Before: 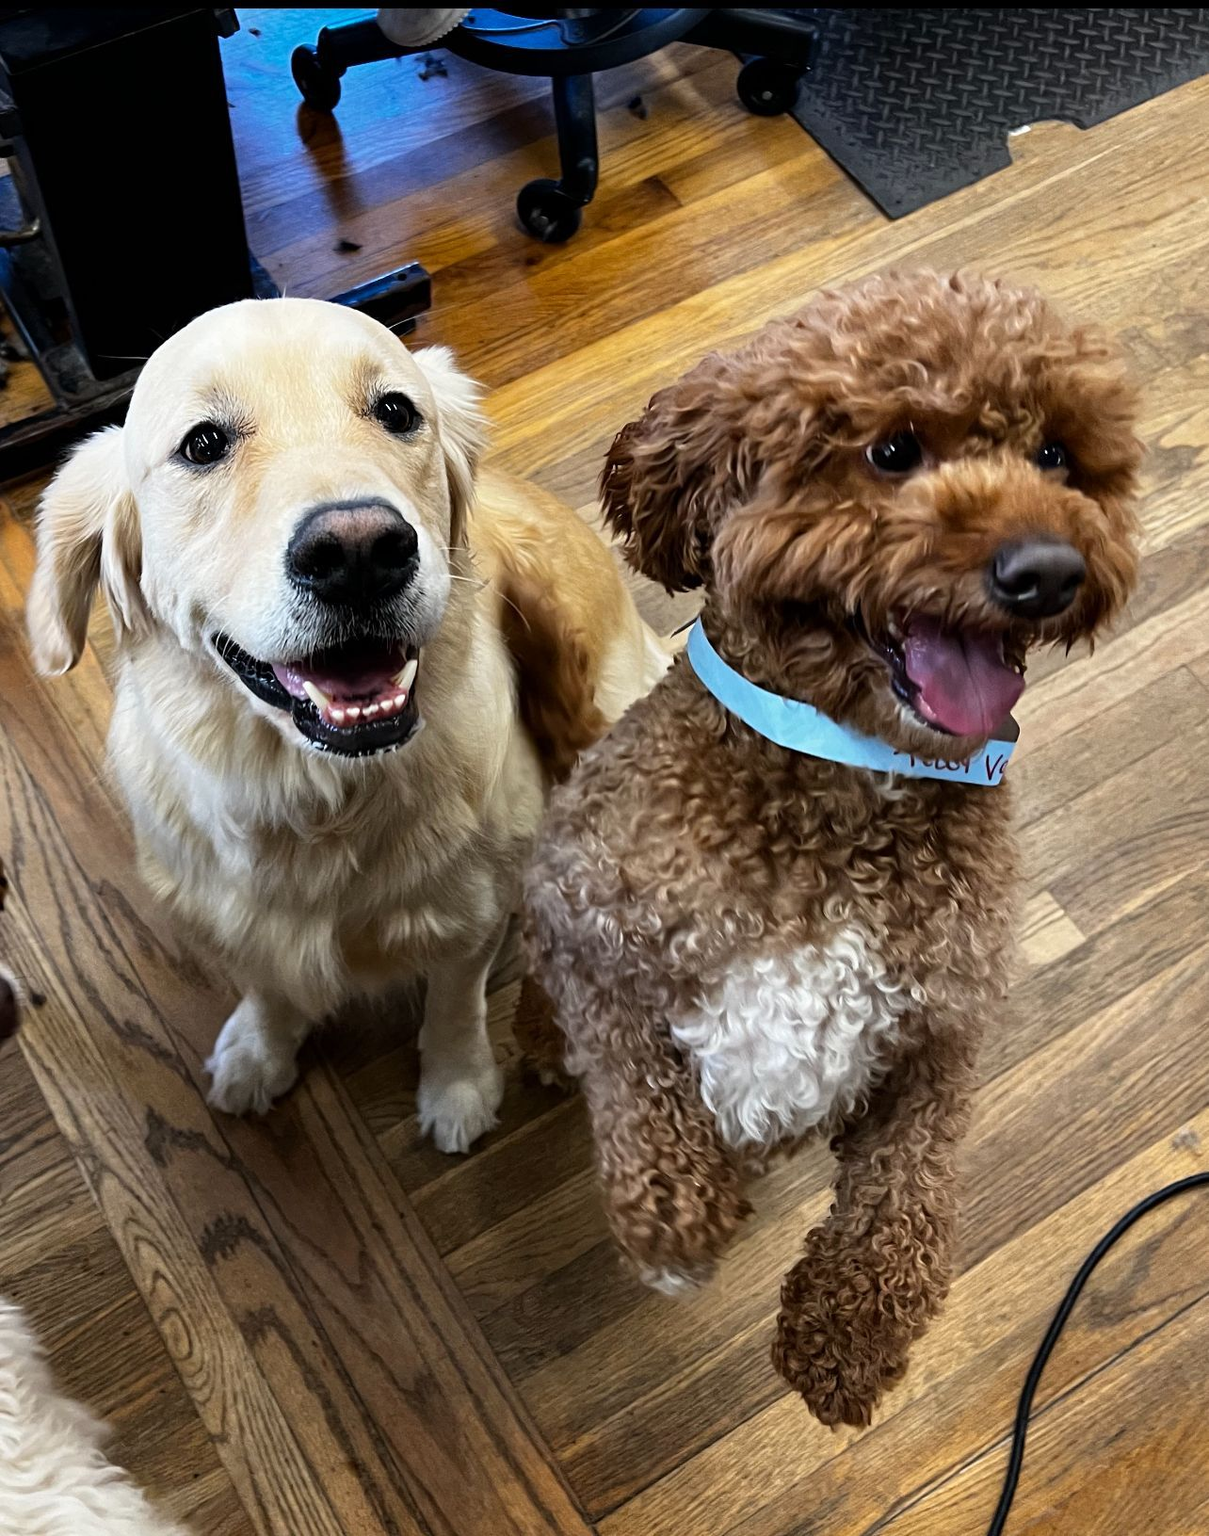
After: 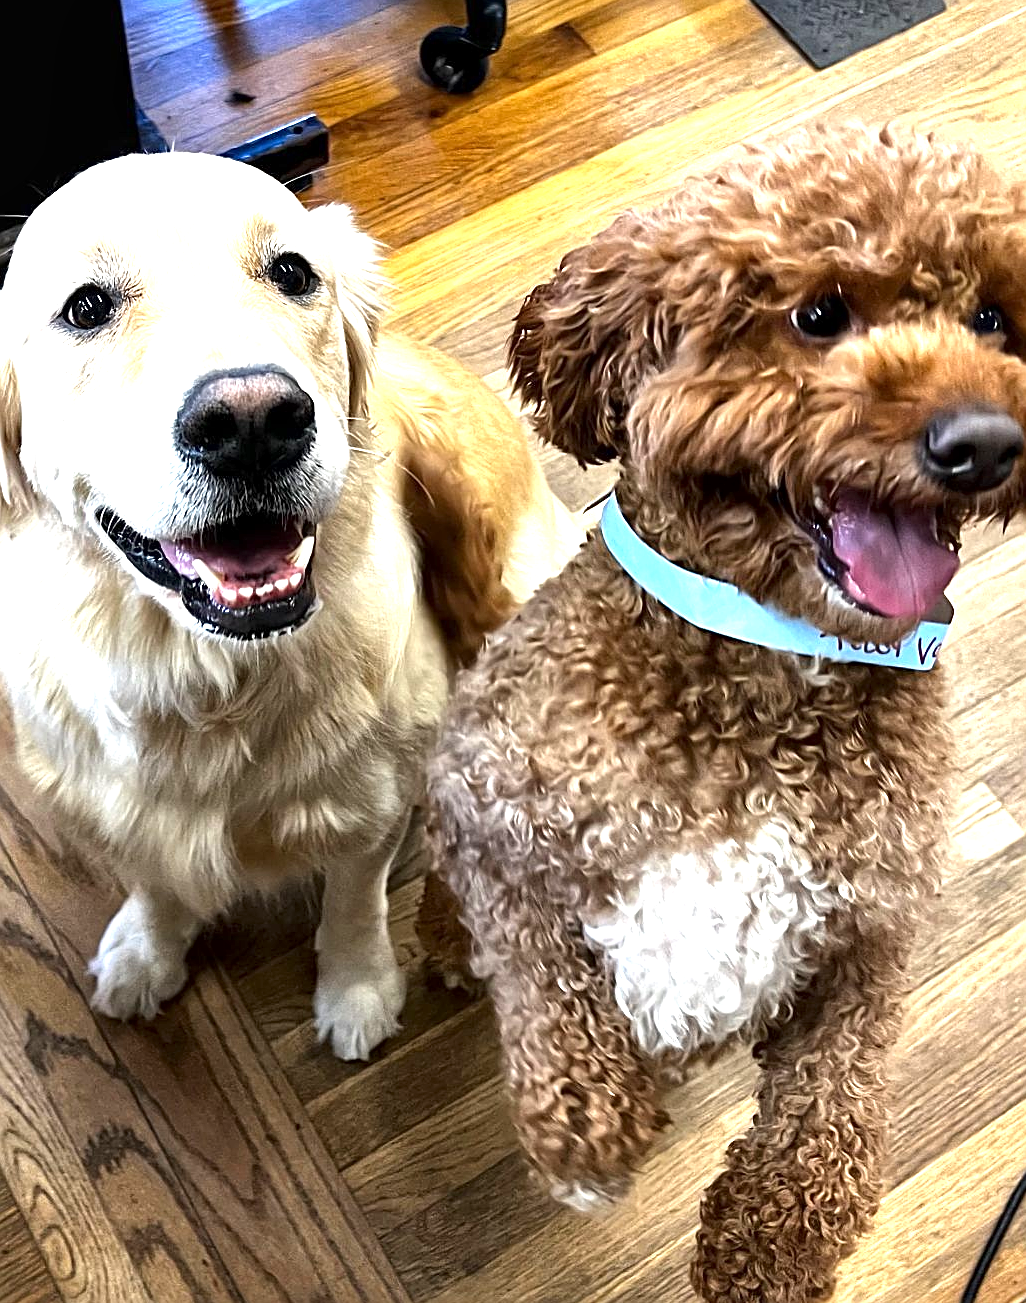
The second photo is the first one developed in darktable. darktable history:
crop and rotate: left 10.071%, top 10.071%, right 10.02%, bottom 10.02%
local contrast: mode bilateral grid, contrast 20, coarseness 50, detail 130%, midtone range 0.2
sharpen: on, module defaults
exposure: black level correction 0, exposure 1.1 EV, compensate highlight preservation false
